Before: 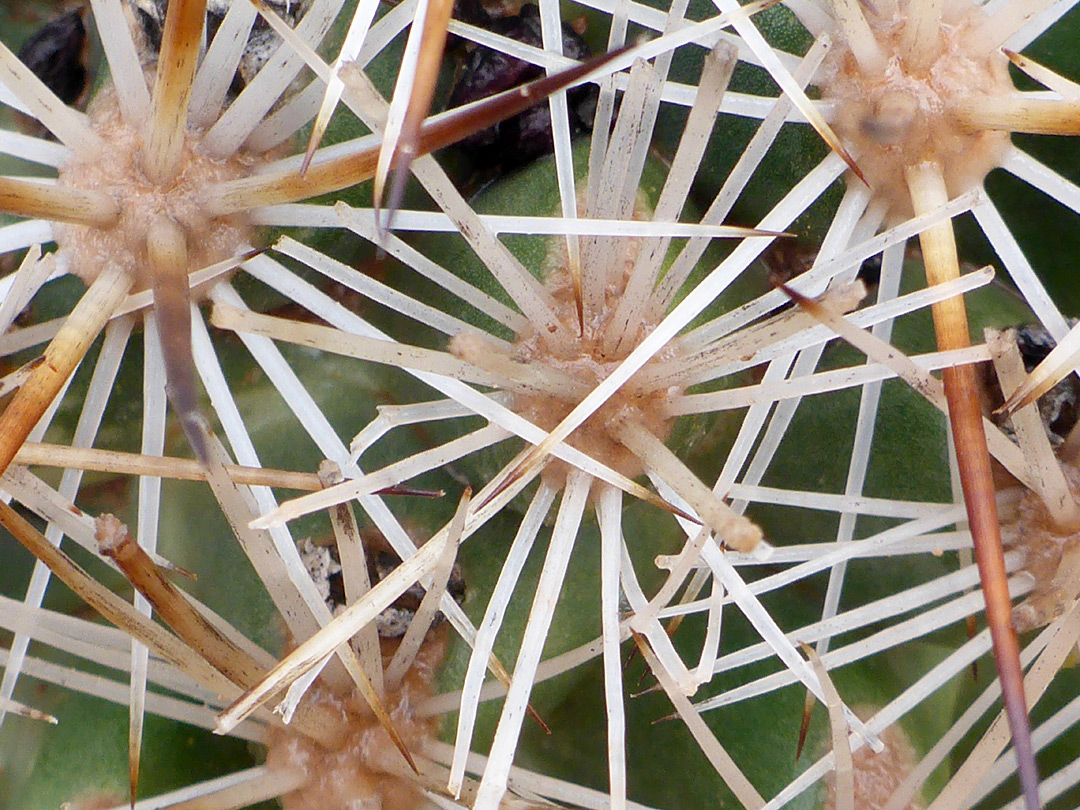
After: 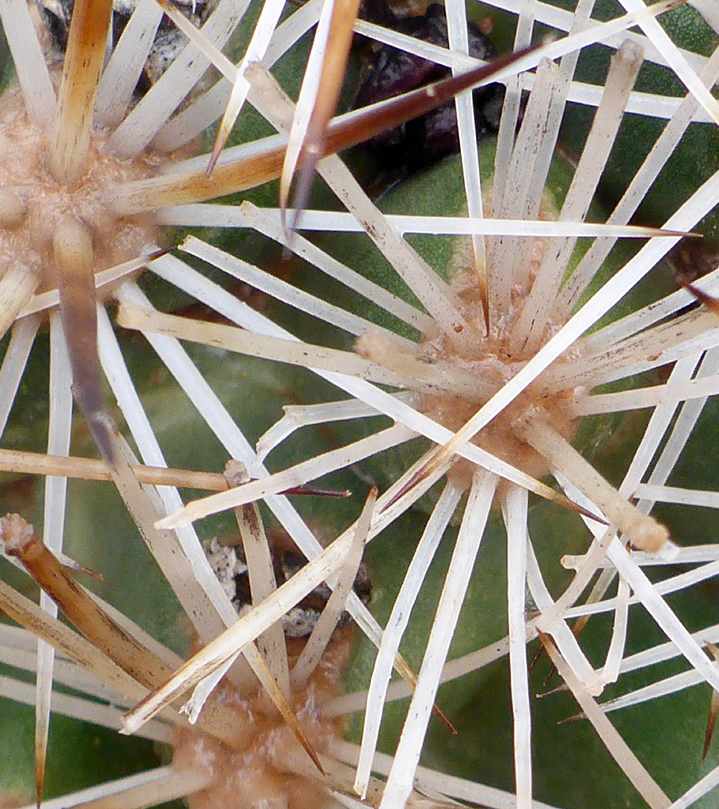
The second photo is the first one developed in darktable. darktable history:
crop and rotate: left 8.786%, right 24.548%
